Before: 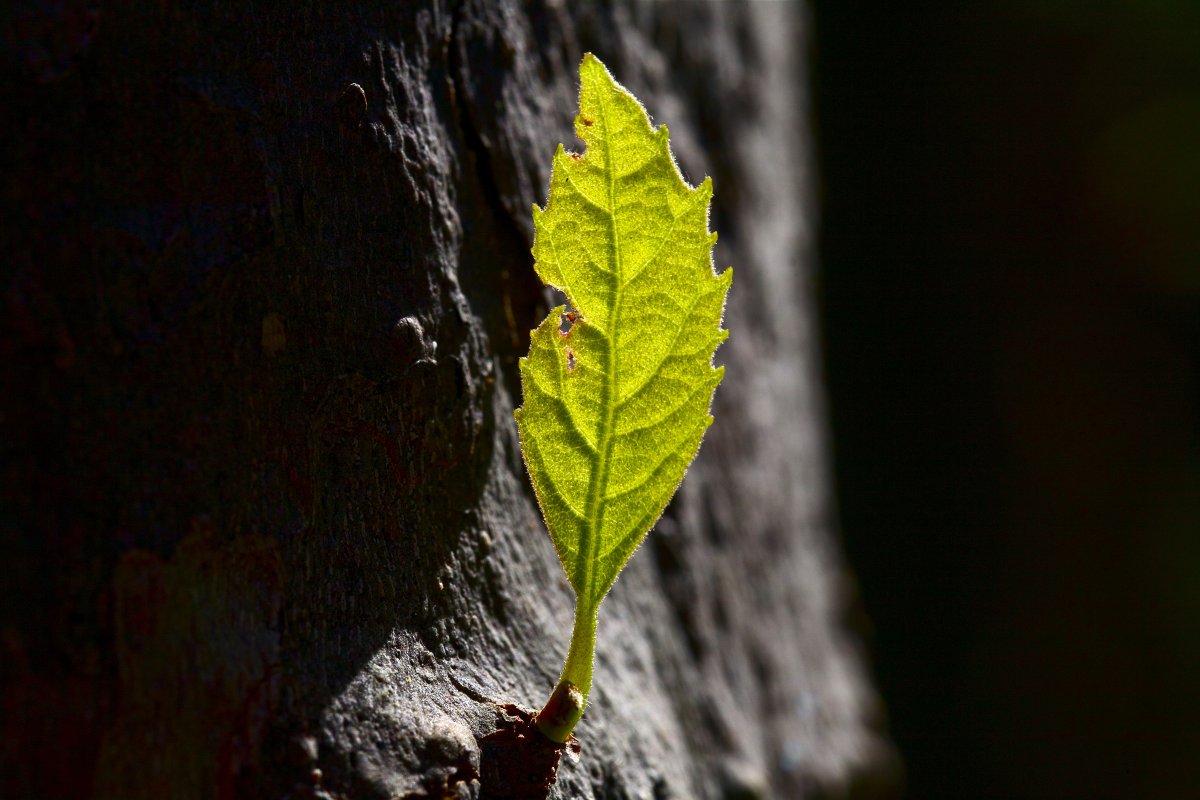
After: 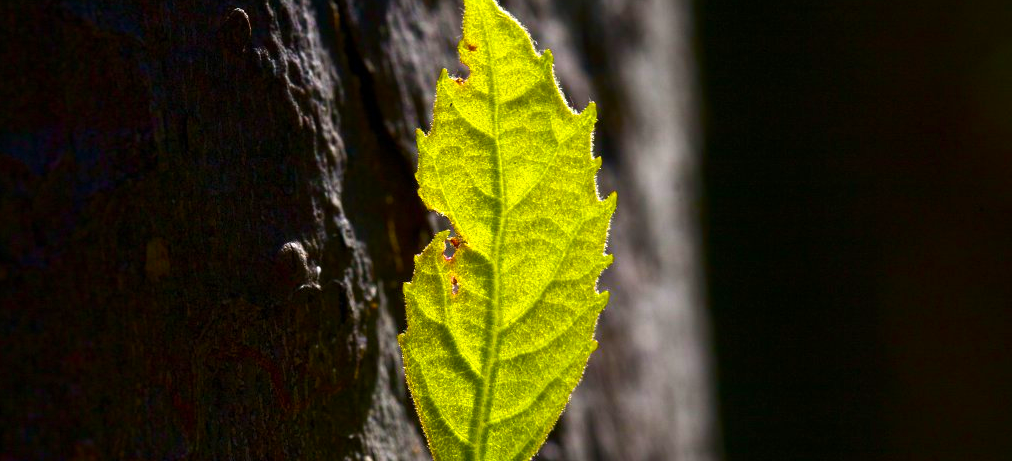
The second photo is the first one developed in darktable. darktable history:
exposure: exposure 0.219 EV, compensate exposure bias true, compensate highlight preservation false
tone equalizer: on, module defaults
crop and rotate: left 9.678%, top 9.479%, right 5.935%, bottom 32.862%
color balance rgb: perceptual saturation grading › global saturation 0.496%, global vibrance 59.747%
